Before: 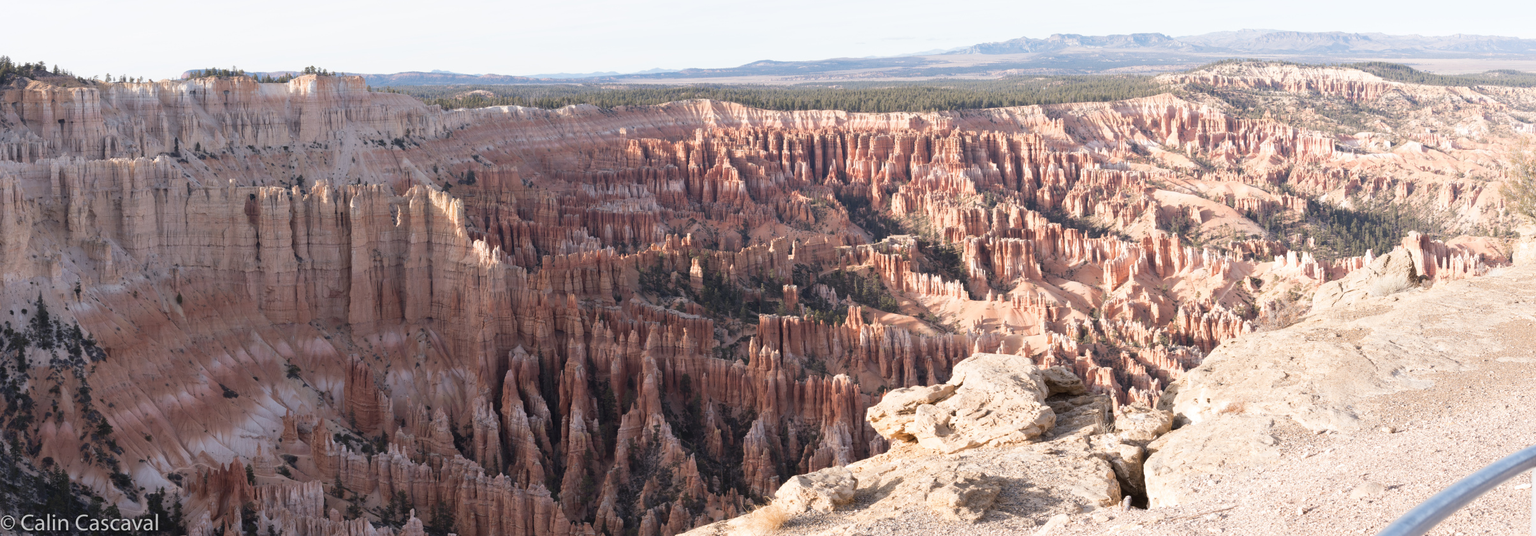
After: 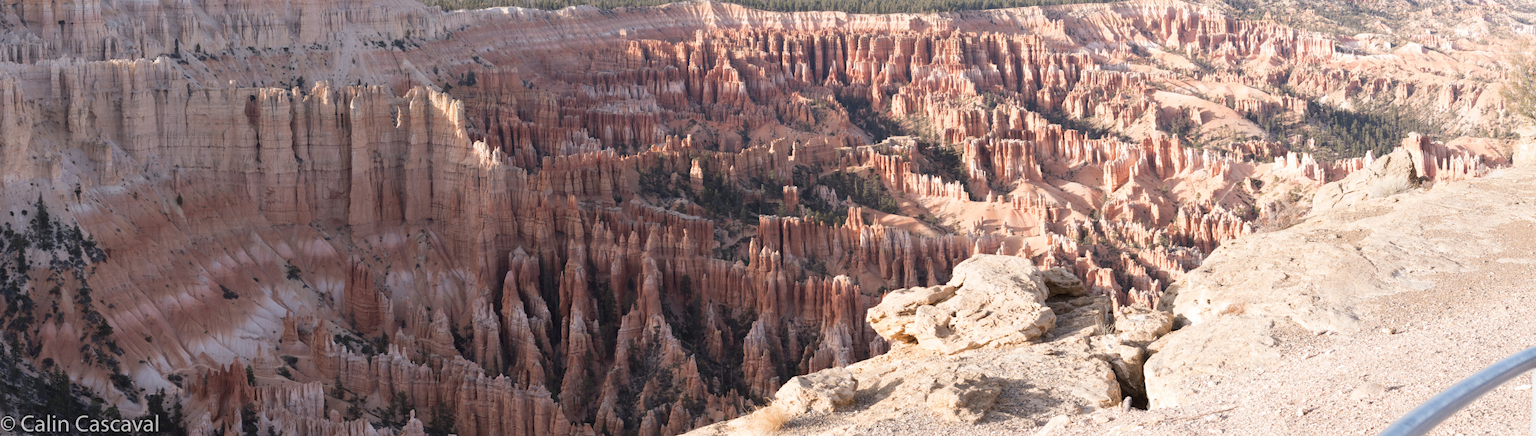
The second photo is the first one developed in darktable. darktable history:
crop and rotate: top 18.496%
